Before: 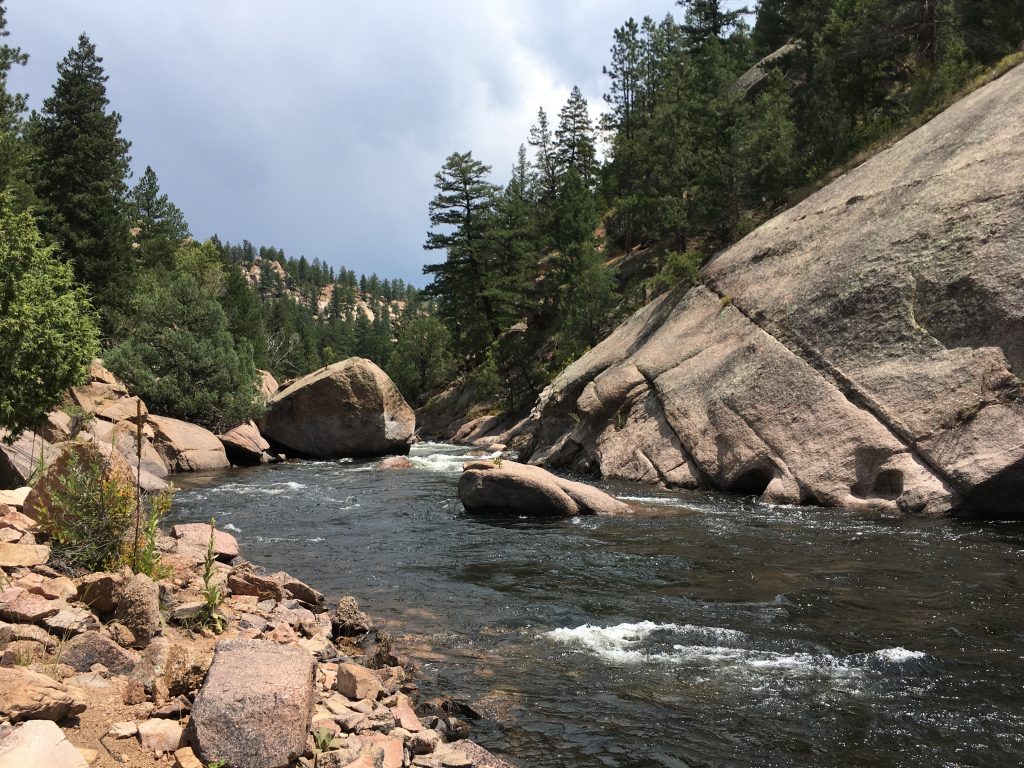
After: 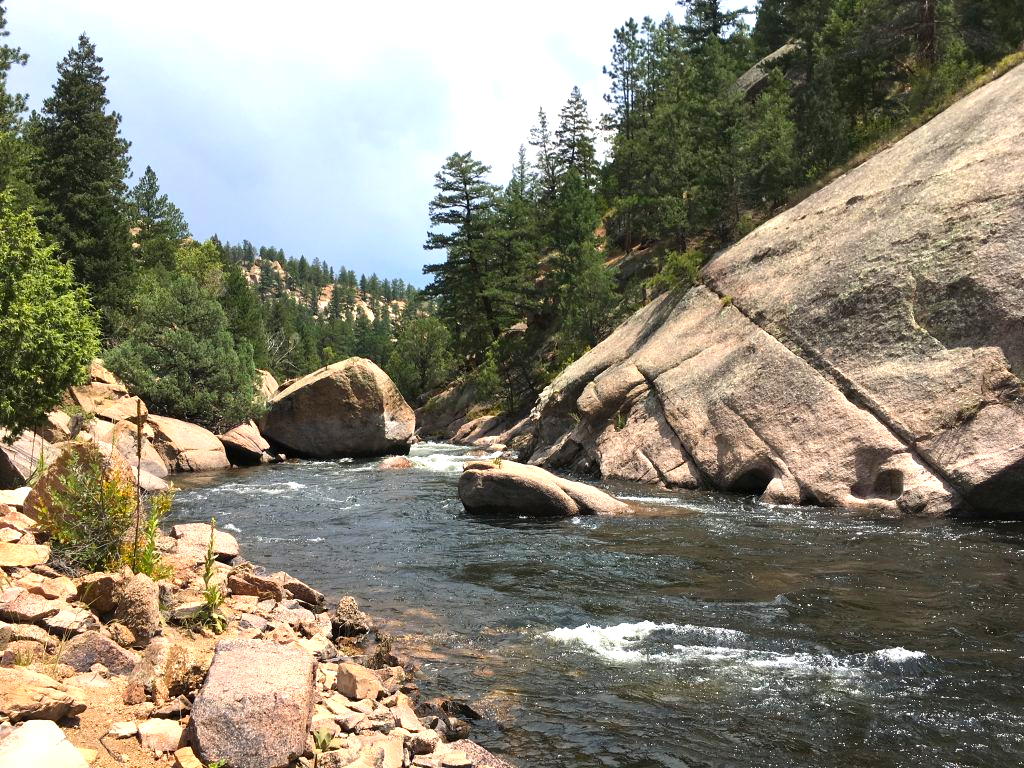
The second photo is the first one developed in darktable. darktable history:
exposure: black level correction 0, exposure 0.7 EV, compensate exposure bias true, compensate highlight preservation false
color balance rgb: perceptual saturation grading › global saturation 20%, global vibrance 10%
